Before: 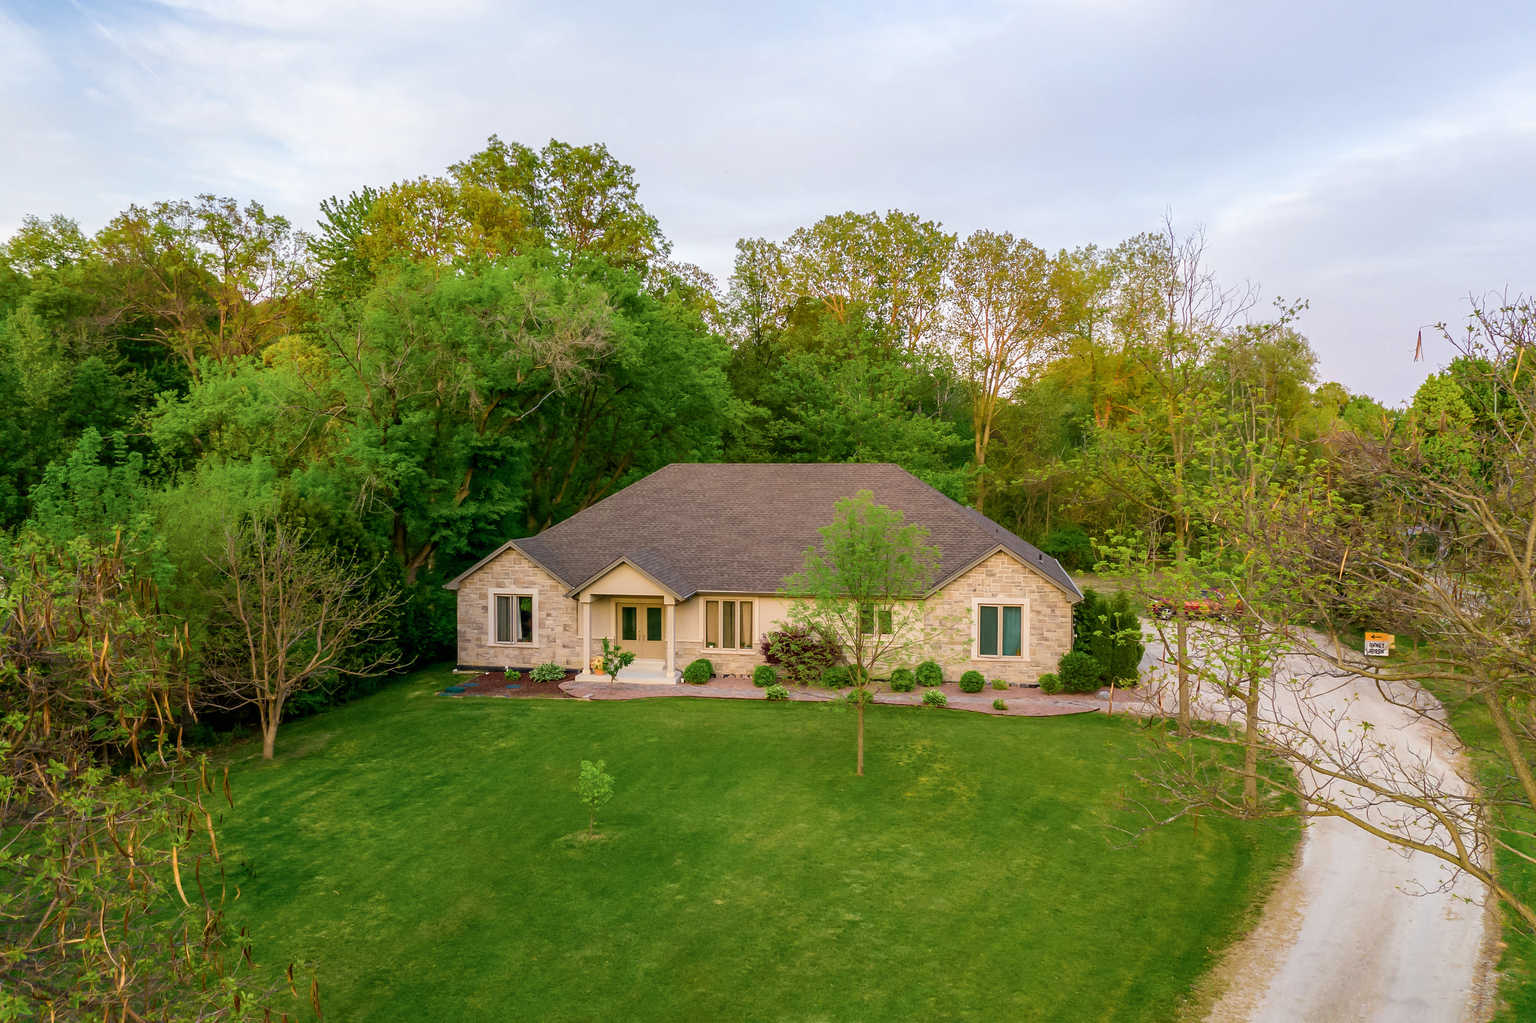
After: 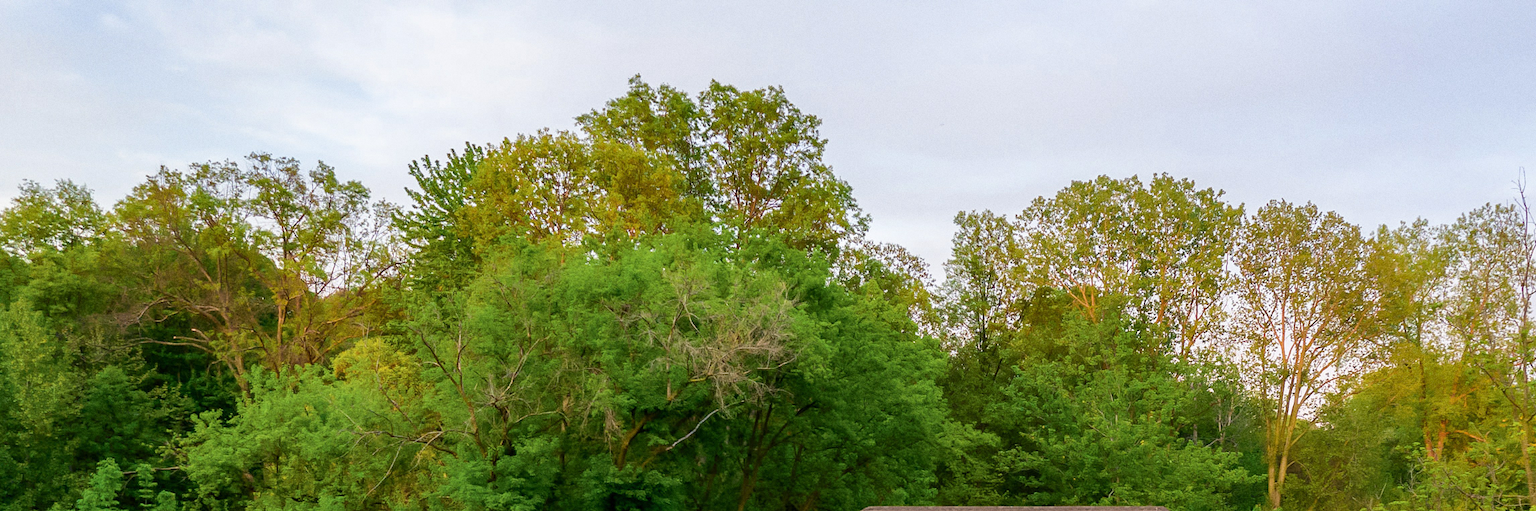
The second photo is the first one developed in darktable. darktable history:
crop: left 0.579%, top 7.627%, right 23.167%, bottom 54.275%
grain: on, module defaults
